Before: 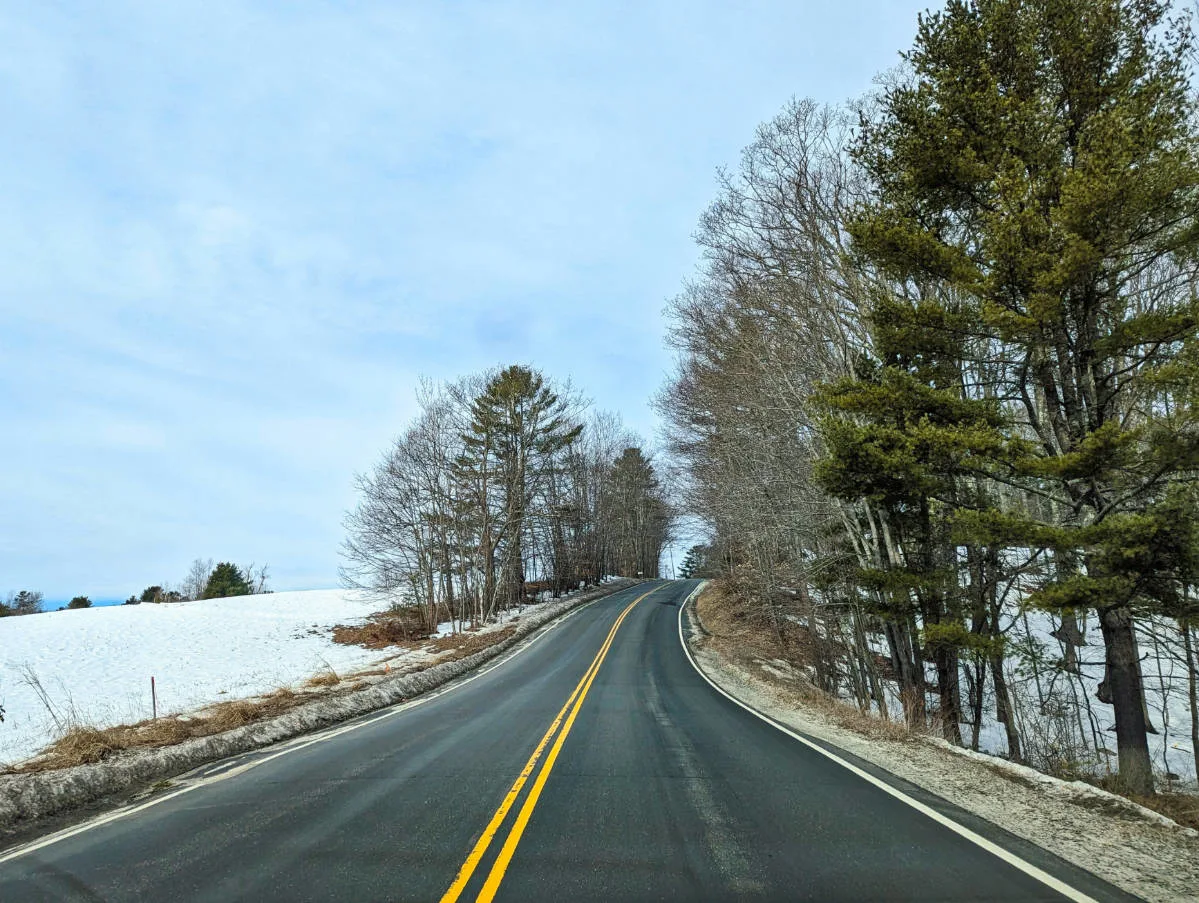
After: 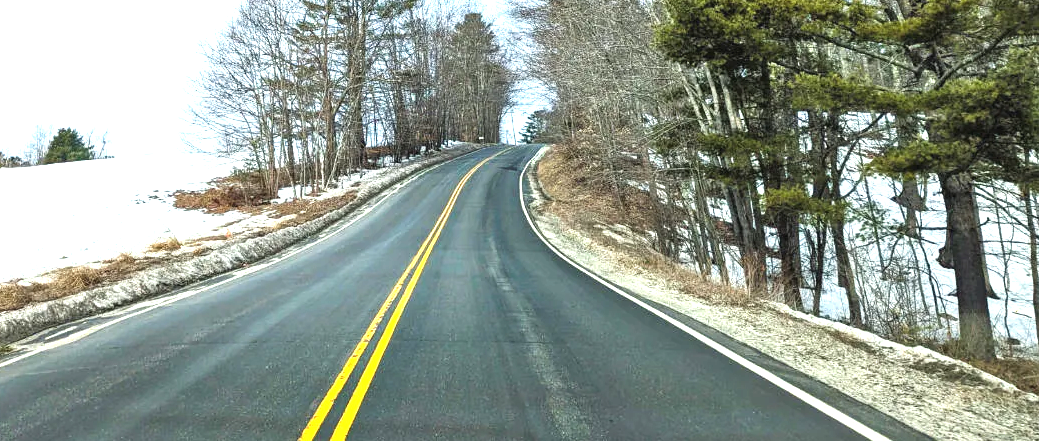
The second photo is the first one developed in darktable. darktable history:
crop and rotate: left 13.279%, top 48.255%, bottom 2.881%
exposure: black level correction -0.002, exposure 1.115 EV, compensate exposure bias true, compensate highlight preservation false
